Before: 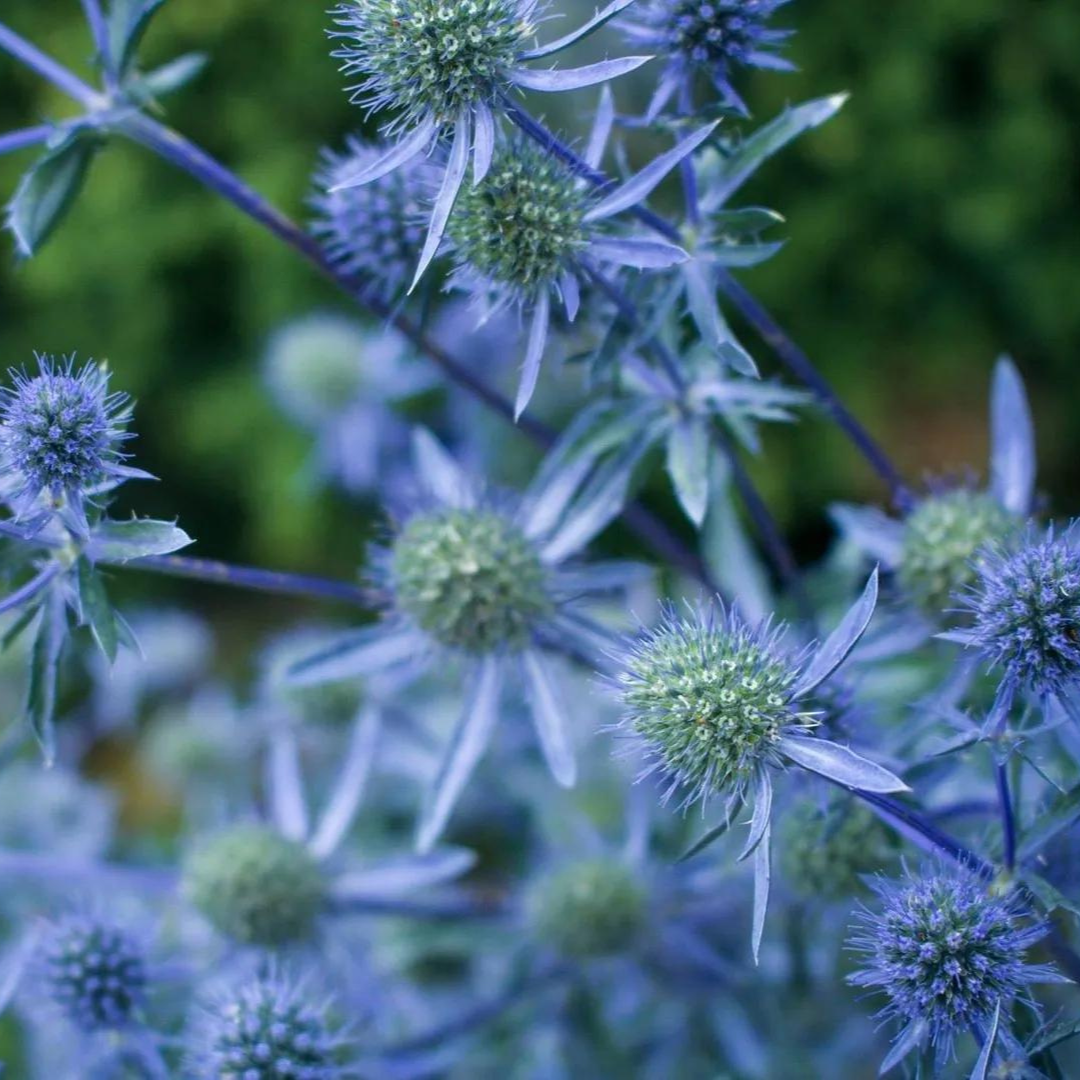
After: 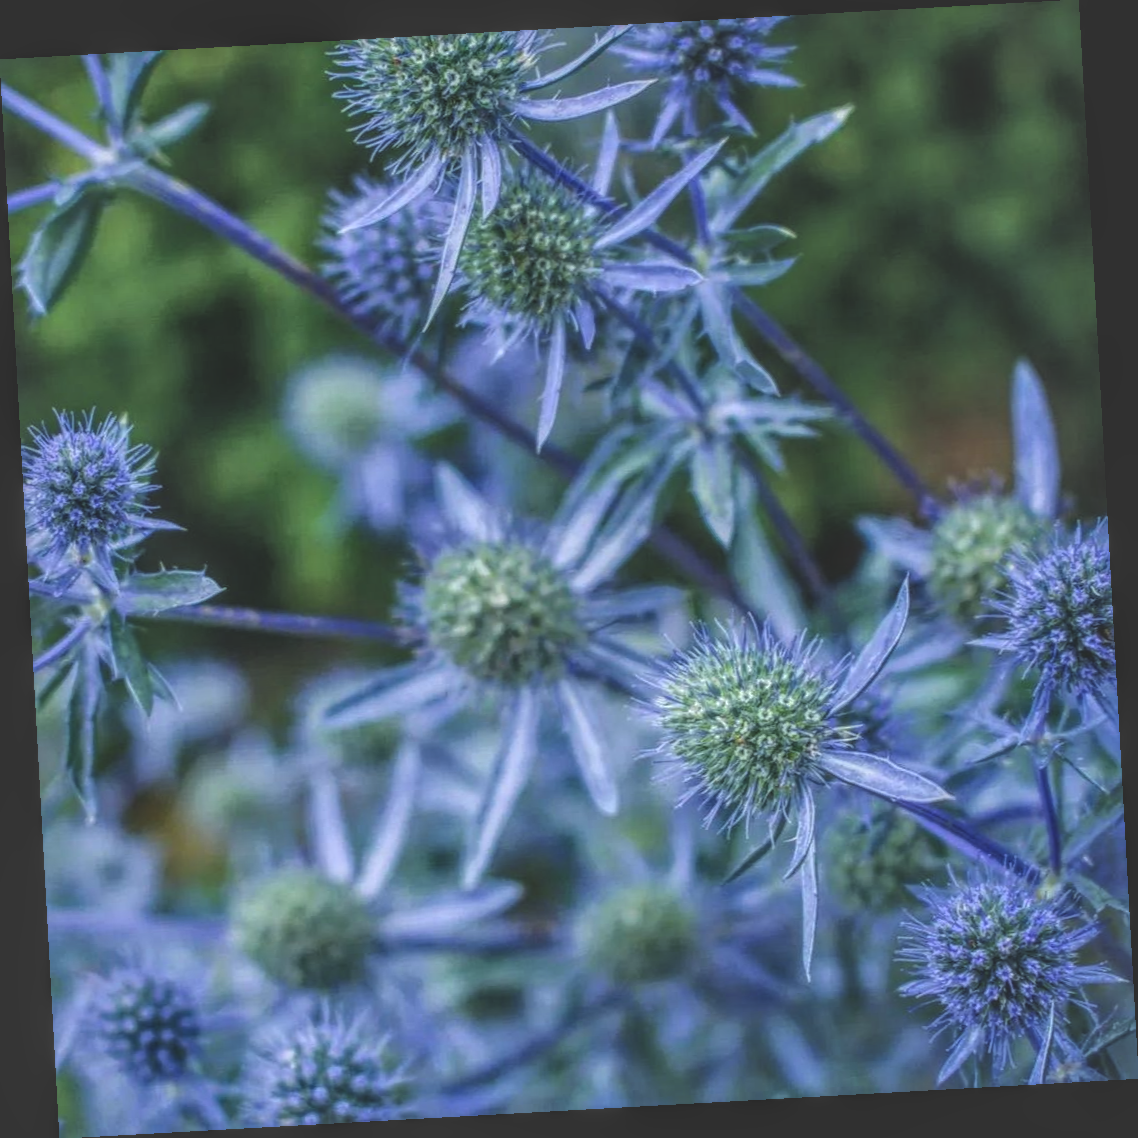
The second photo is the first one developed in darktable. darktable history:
exposure: black level correction -0.03, compensate highlight preservation false
rotate and perspective: rotation -3.18°, automatic cropping off
local contrast: highlights 20%, shadows 30%, detail 200%, midtone range 0.2
